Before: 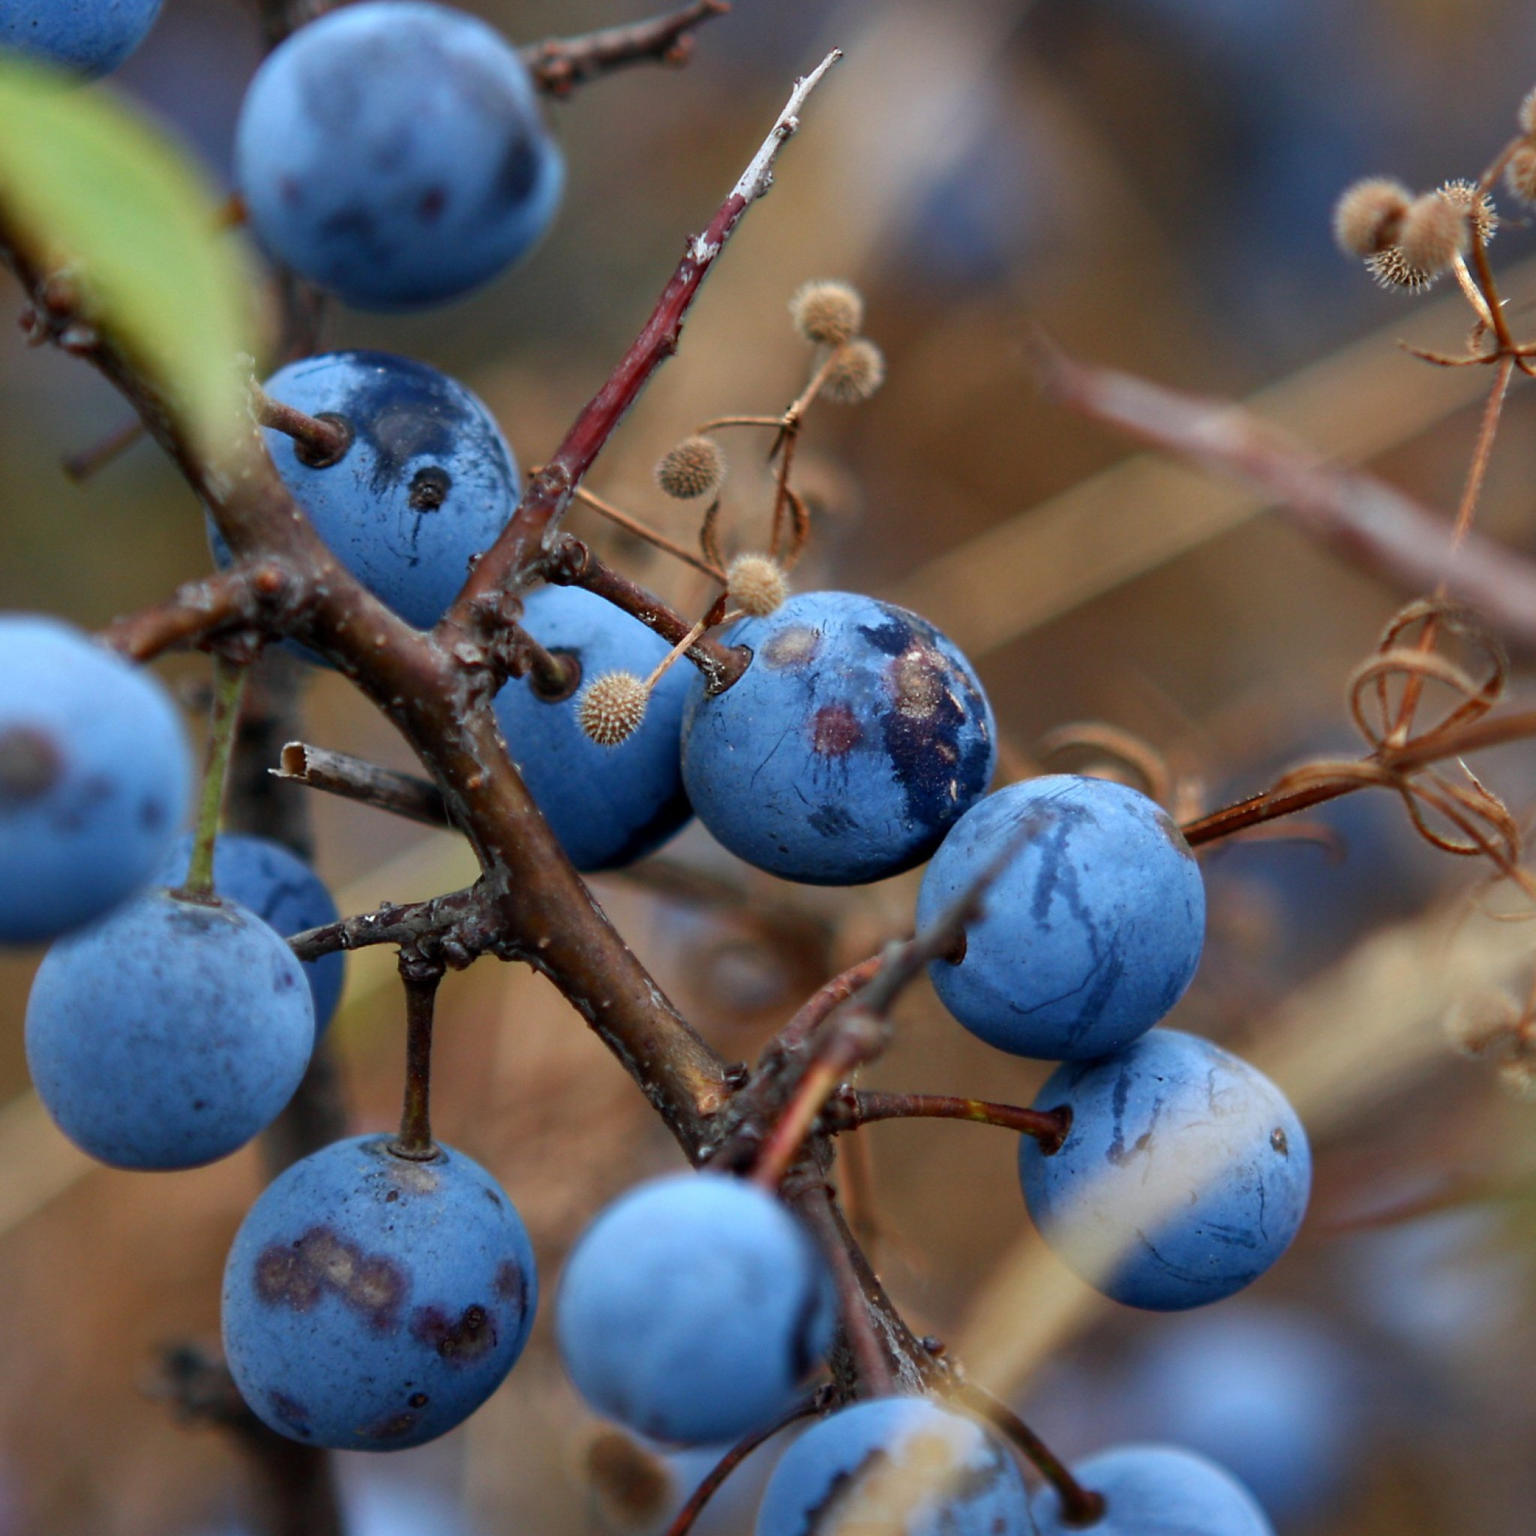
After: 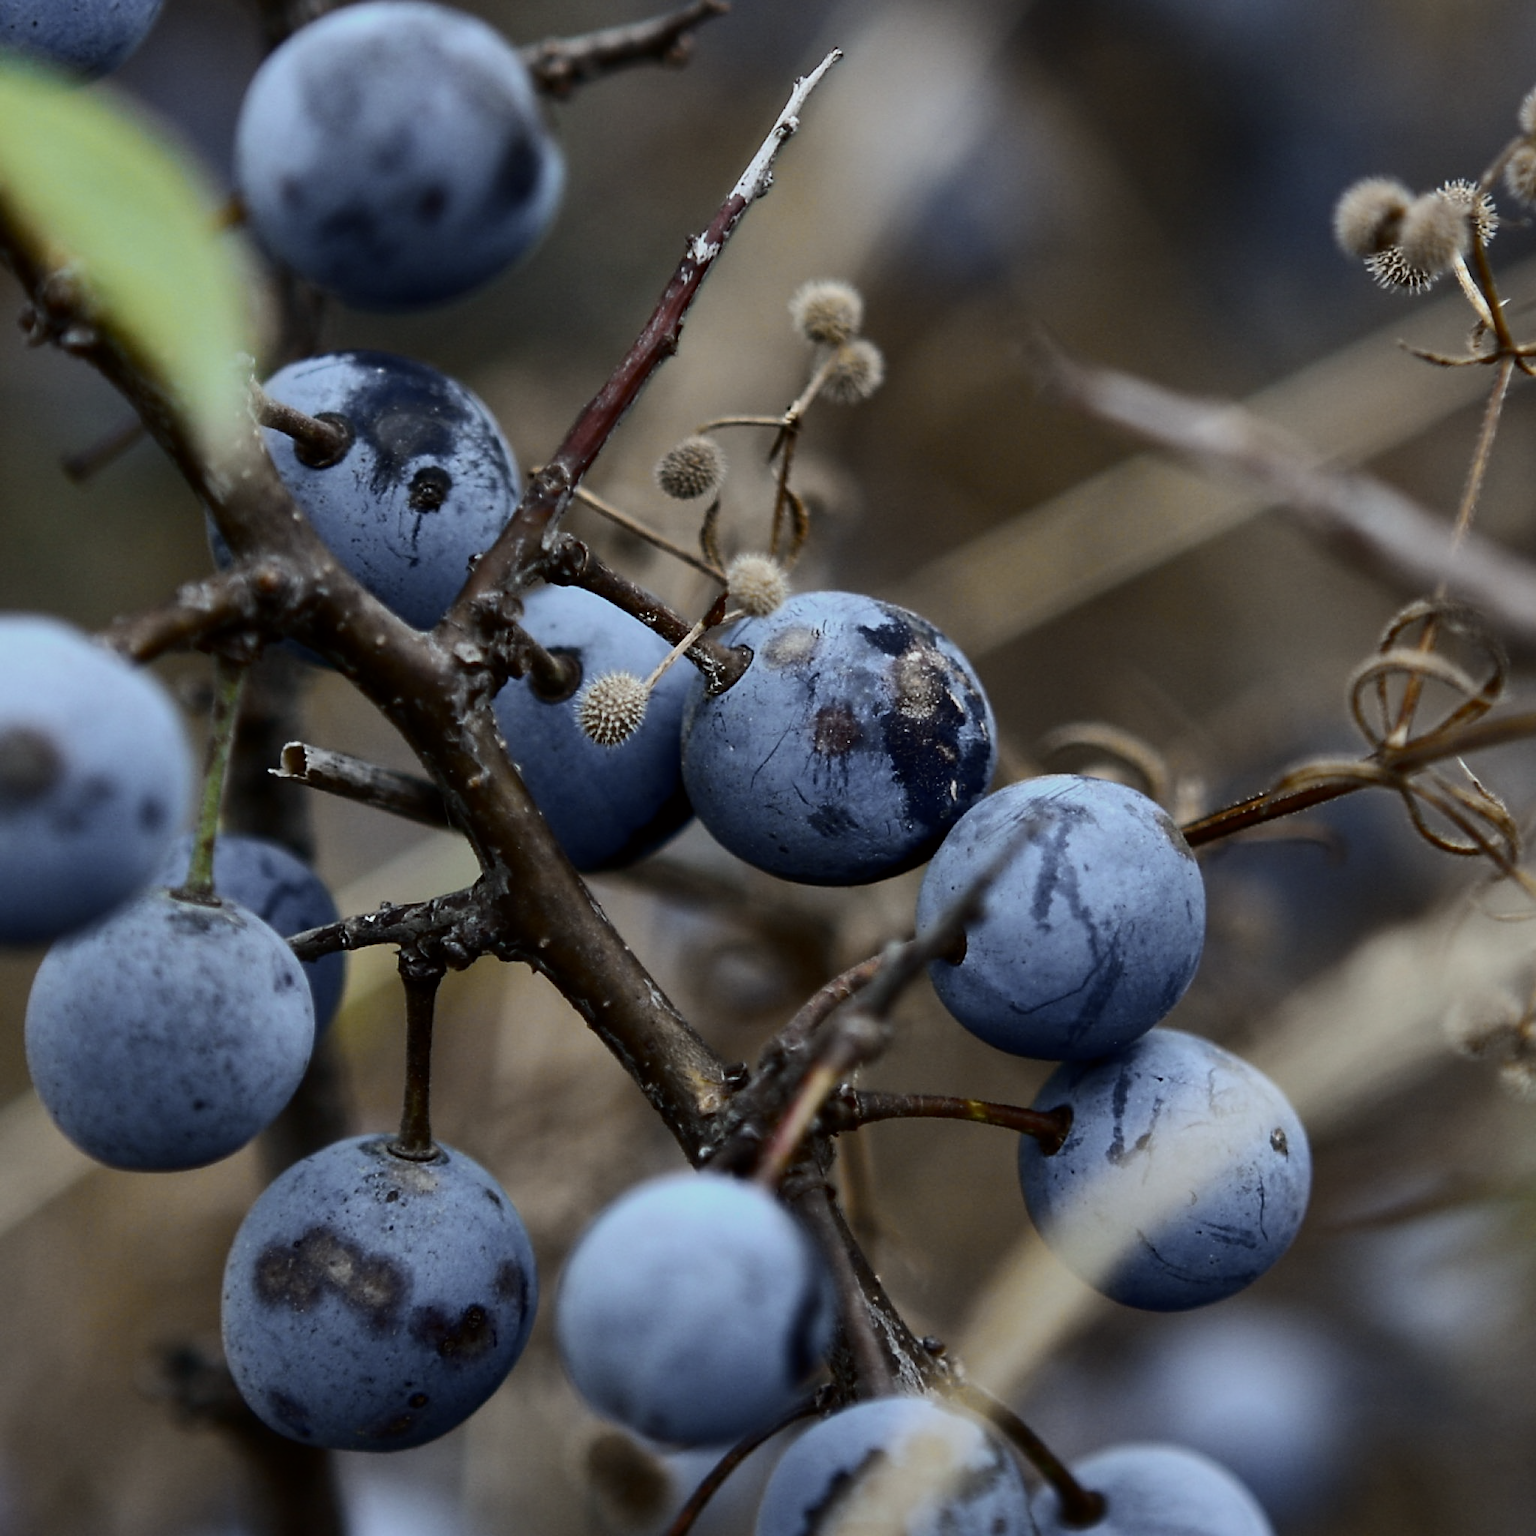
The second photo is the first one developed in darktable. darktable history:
white balance: red 0.925, blue 1.046
sharpen: on, module defaults
tone curve: curves: ch0 [(0, 0) (0.104, 0.068) (0.236, 0.227) (0.46, 0.576) (0.657, 0.796) (0.861, 0.932) (1, 0.981)]; ch1 [(0, 0) (0.353, 0.344) (0.434, 0.382) (0.479, 0.476) (0.502, 0.504) (0.544, 0.534) (0.57, 0.57) (0.586, 0.603) (0.618, 0.631) (0.657, 0.679) (1, 1)]; ch2 [(0, 0) (0.34, 0.314) (0.434, 0.43) (0.5, 0.511) (0.528, 0.545) (0.557, 0.573) (0.573, 0.618) (0.628, 0.751) (1, 1)], color space Lab, independent channels, preserve colors none
exposure: black level correction 0, exposure -0.766 EV, compensate highlight preservation false
color correction: saturation 0.5
